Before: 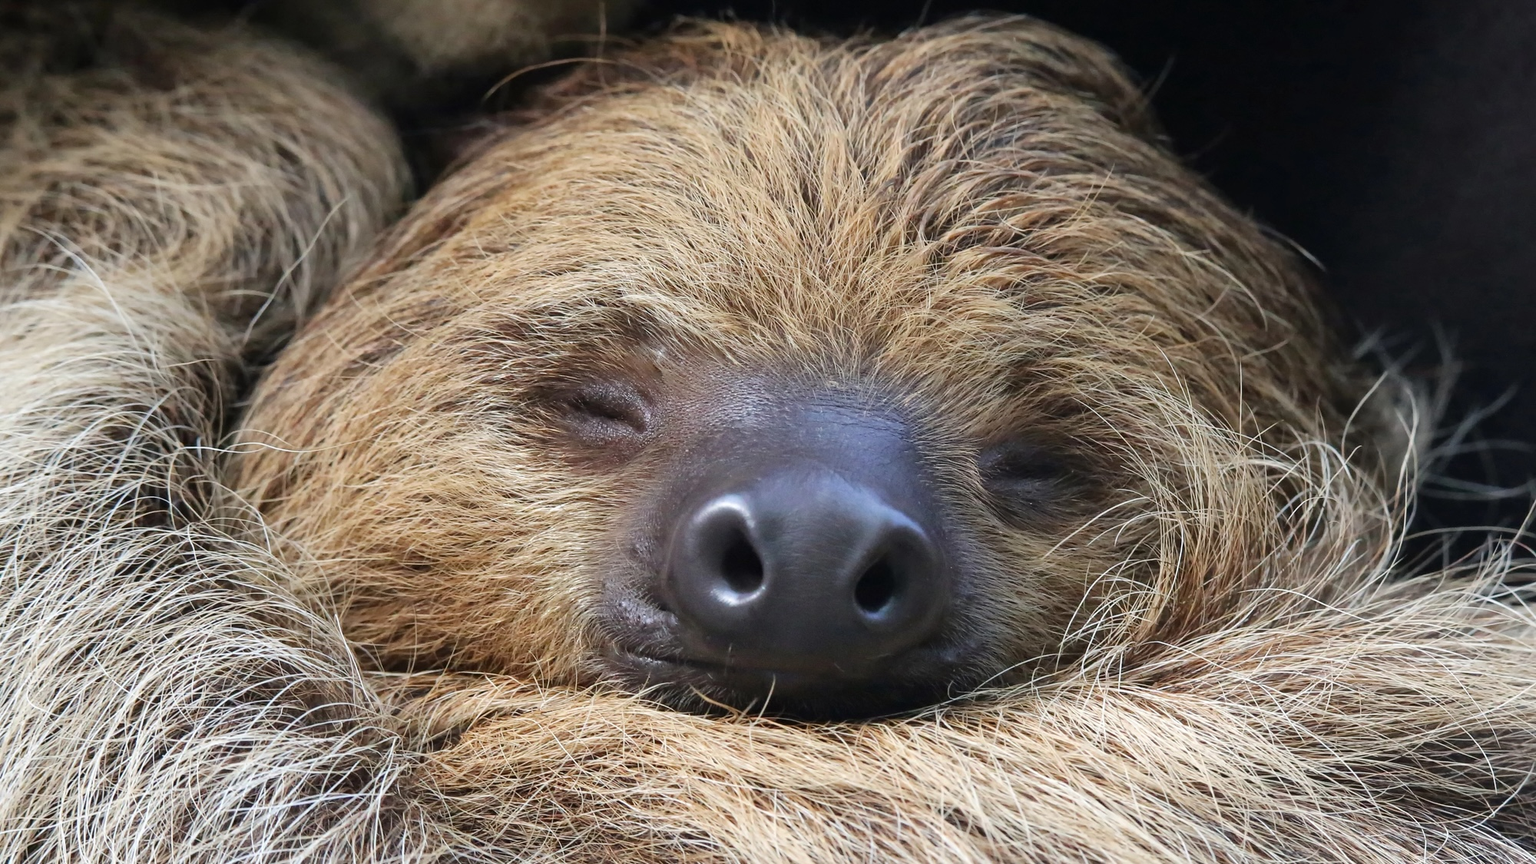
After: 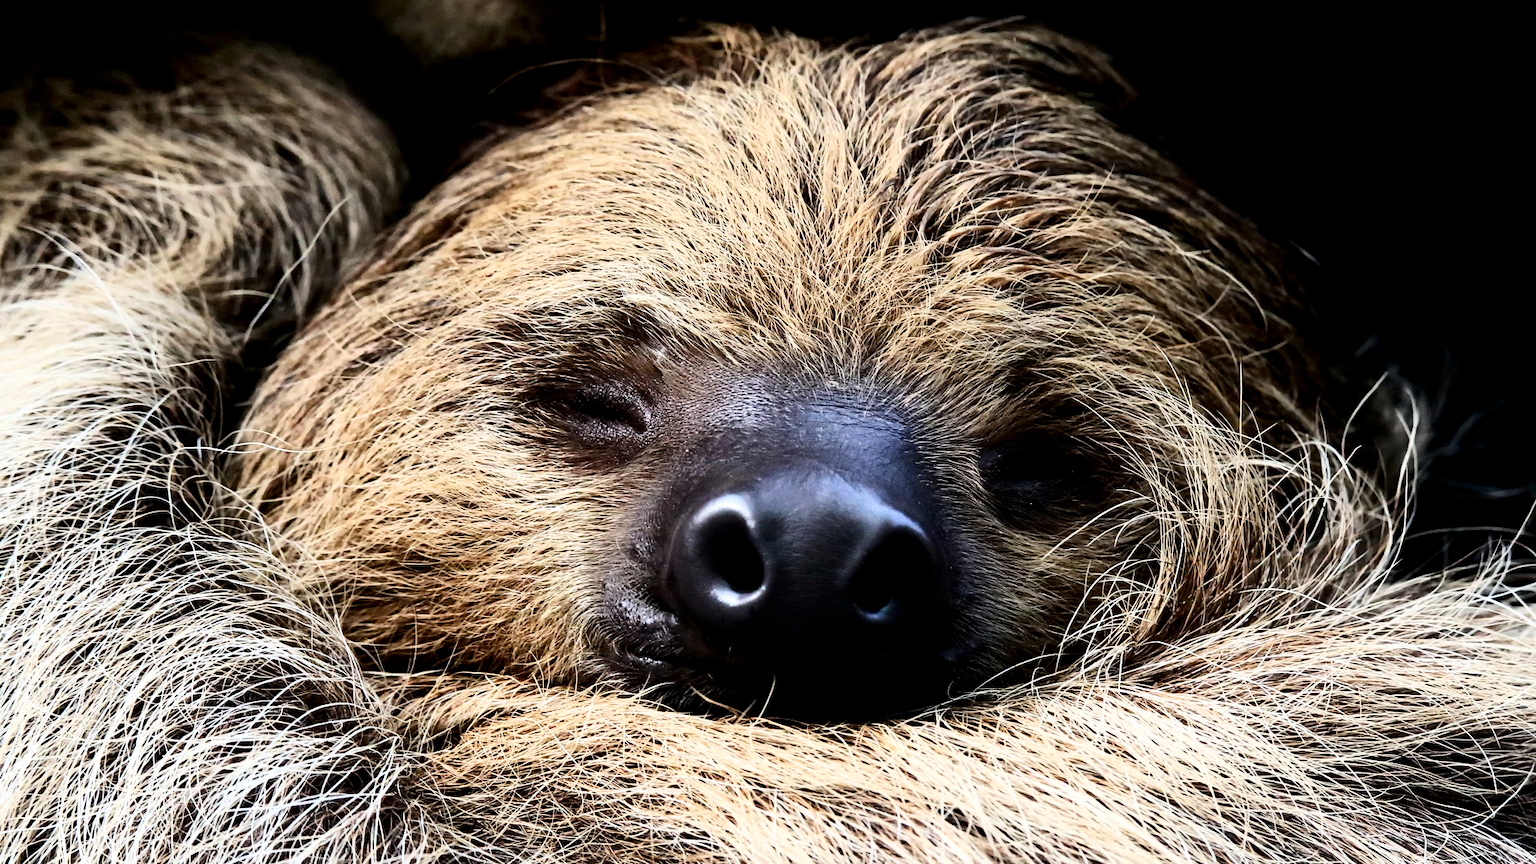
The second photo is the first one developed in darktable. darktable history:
filmic rgb: black relative exposure -3.64 EV, white relative exposure 2.44 EV, hardness 3.29, iterations of high-quality reconstruction 10
contrast brightness saturation: contrast 0.326, brightness -0.075, saturation 0.174
